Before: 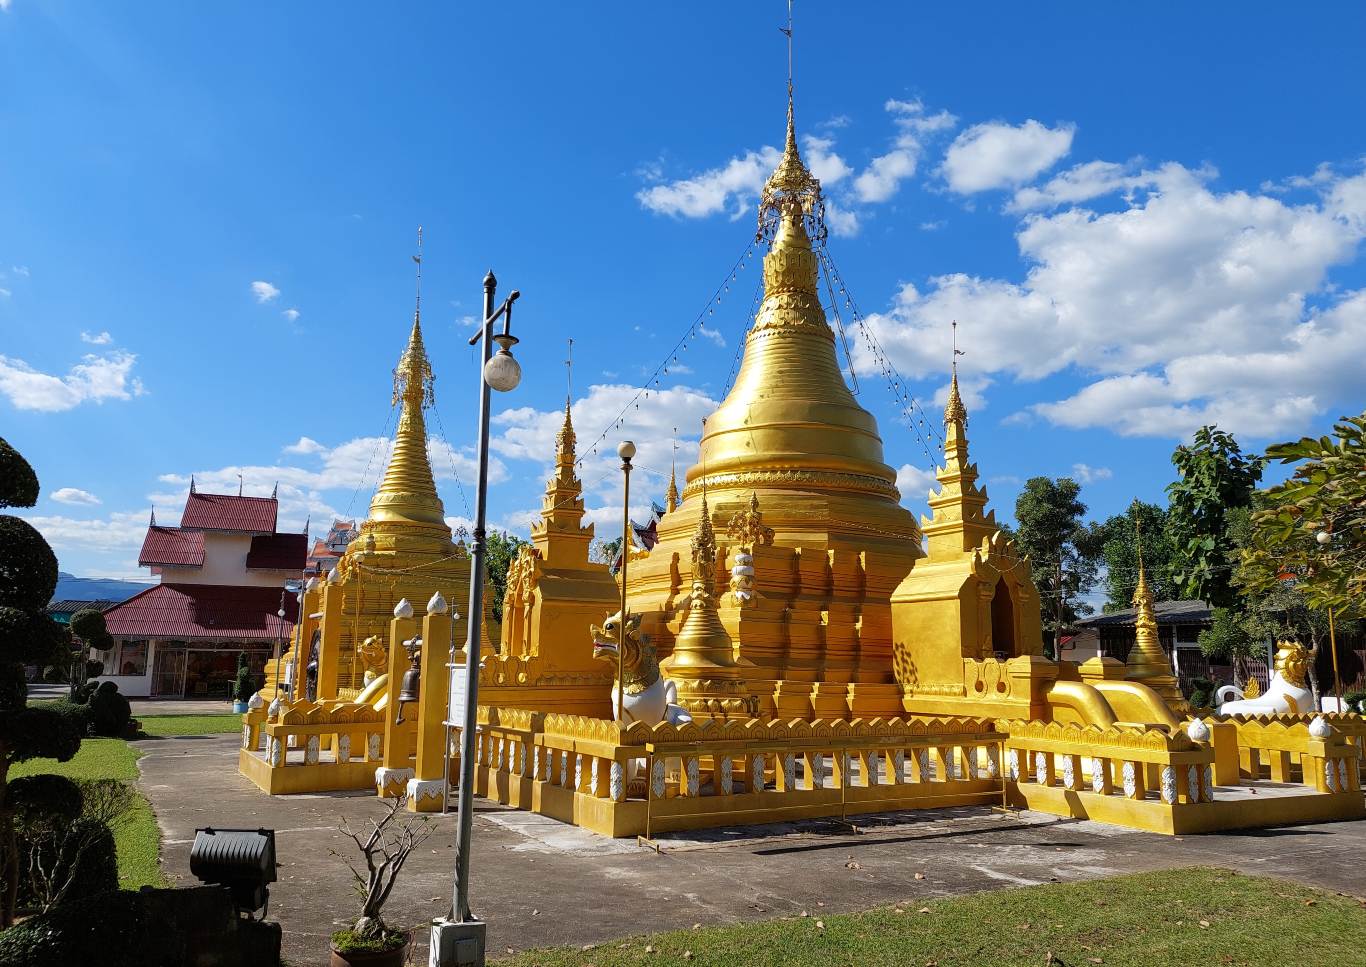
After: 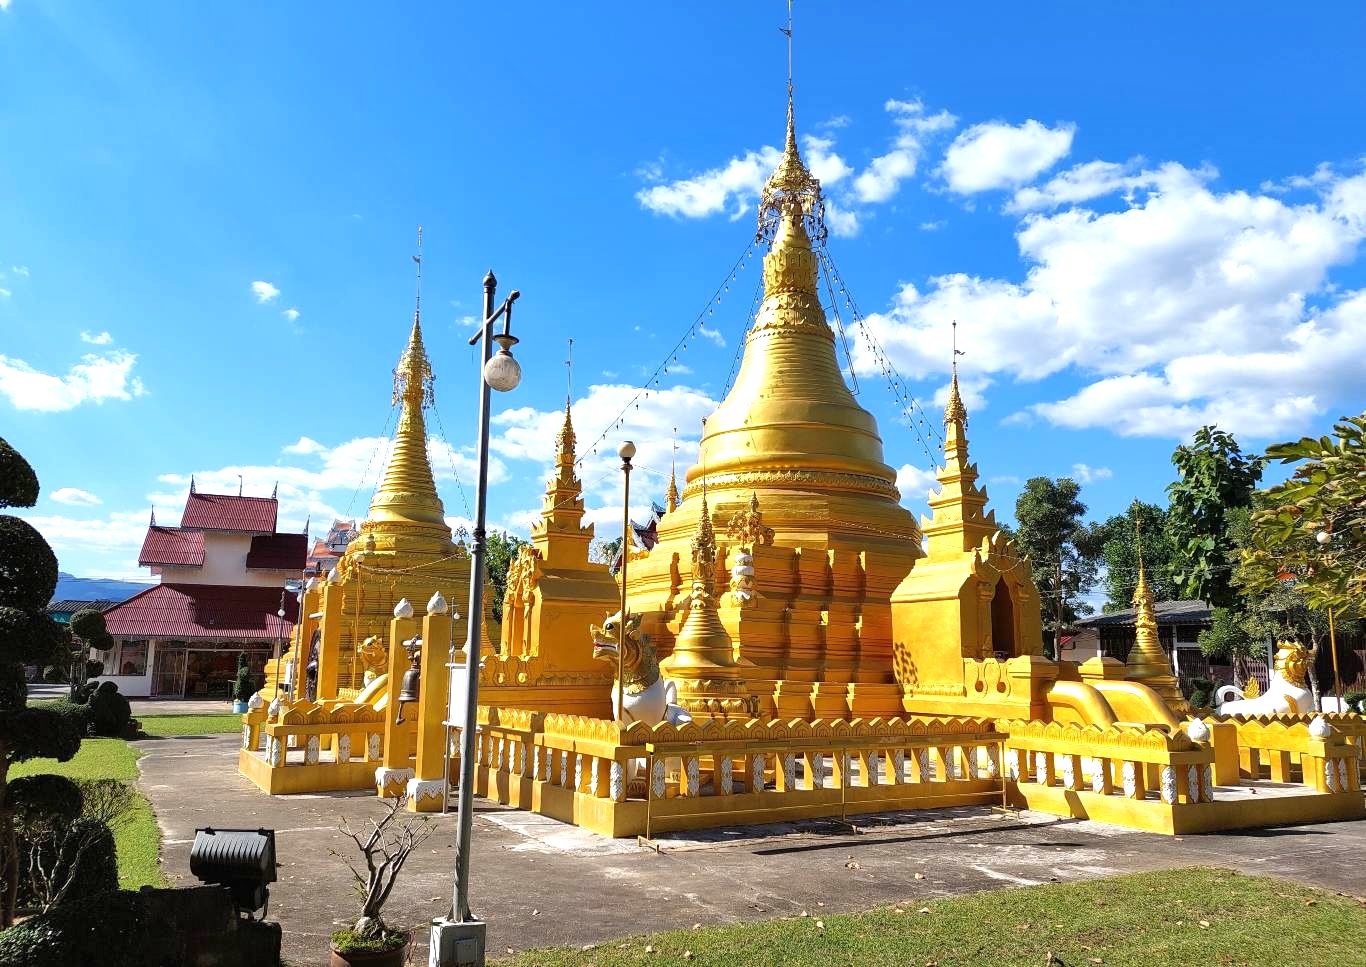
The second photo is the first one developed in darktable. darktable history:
shadows and highlights: shadows 37.27, highlights -28.18, soften with gaussian
exposure: black level correction 0, exposure 0.7 EV, compensate exposure bias true, compensate highlight preservation false
